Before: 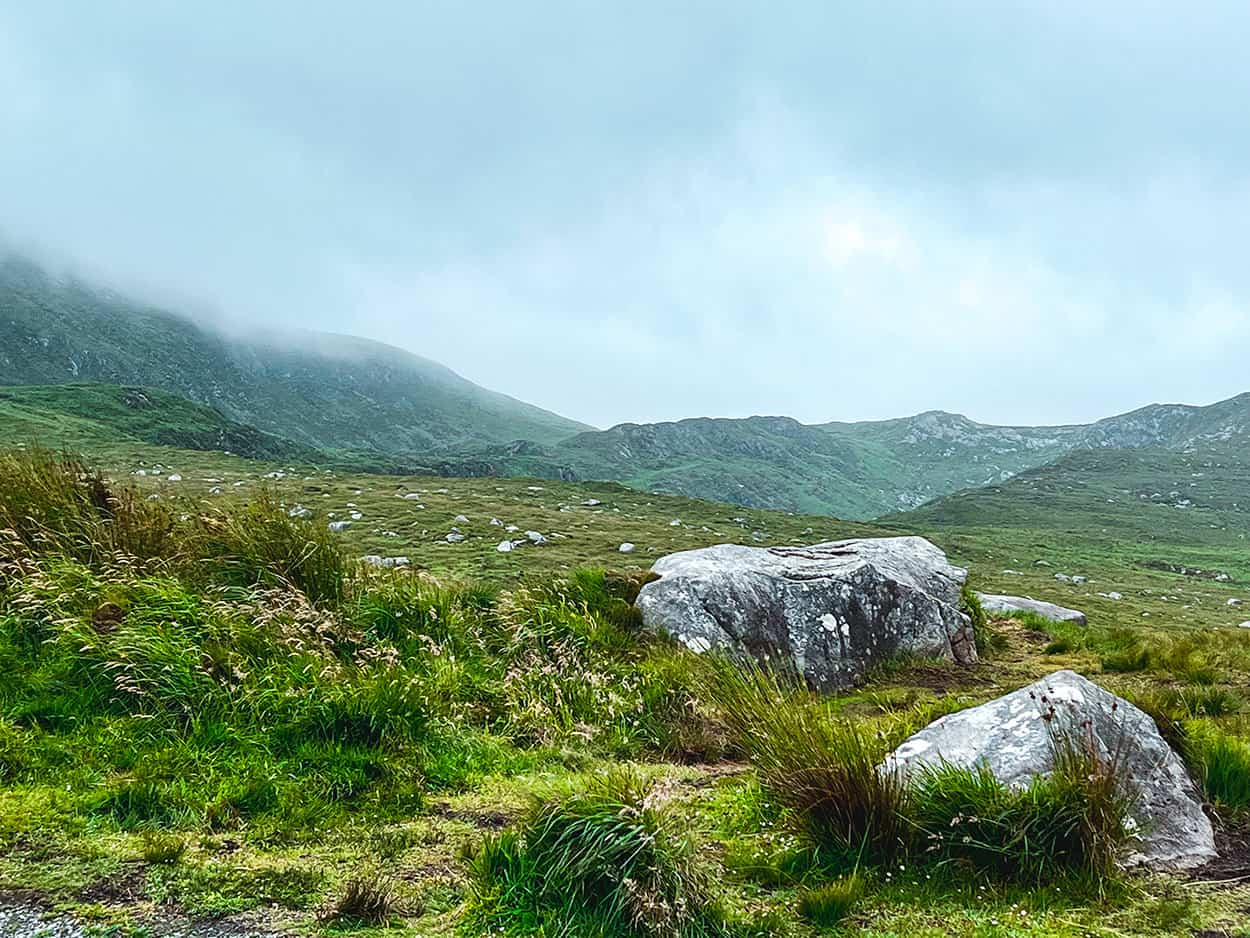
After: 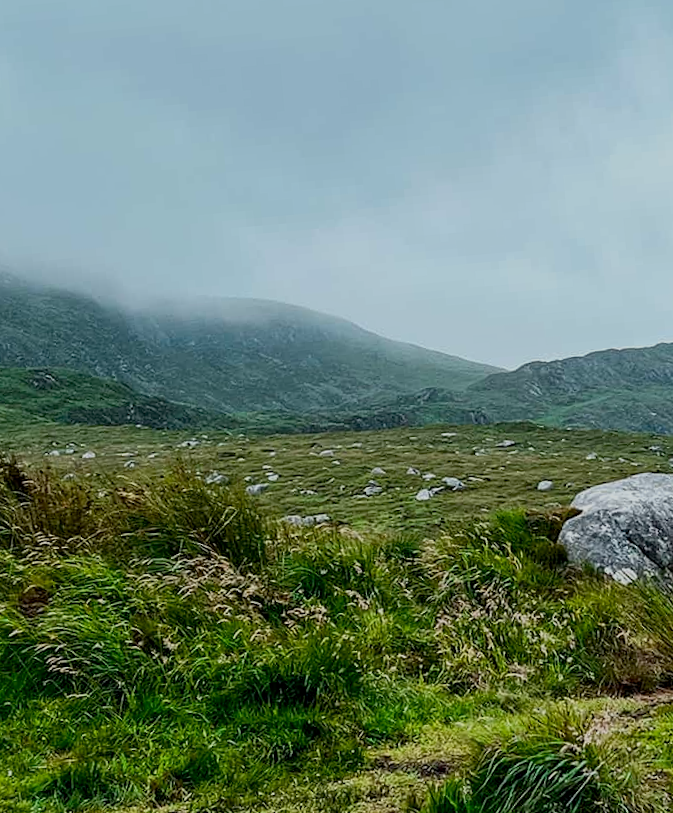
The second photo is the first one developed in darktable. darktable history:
crop: left 5.114%, right 38.589%
exposure: black level correction 0.009, exposure -0.637 EV, compensate highlight preservation false
rotate and perspective: rotation -5°, crop left 0.05, crop right 0.952, crop top 0.11, crop bottom 0.89
tone equalizer: on, module defaults
